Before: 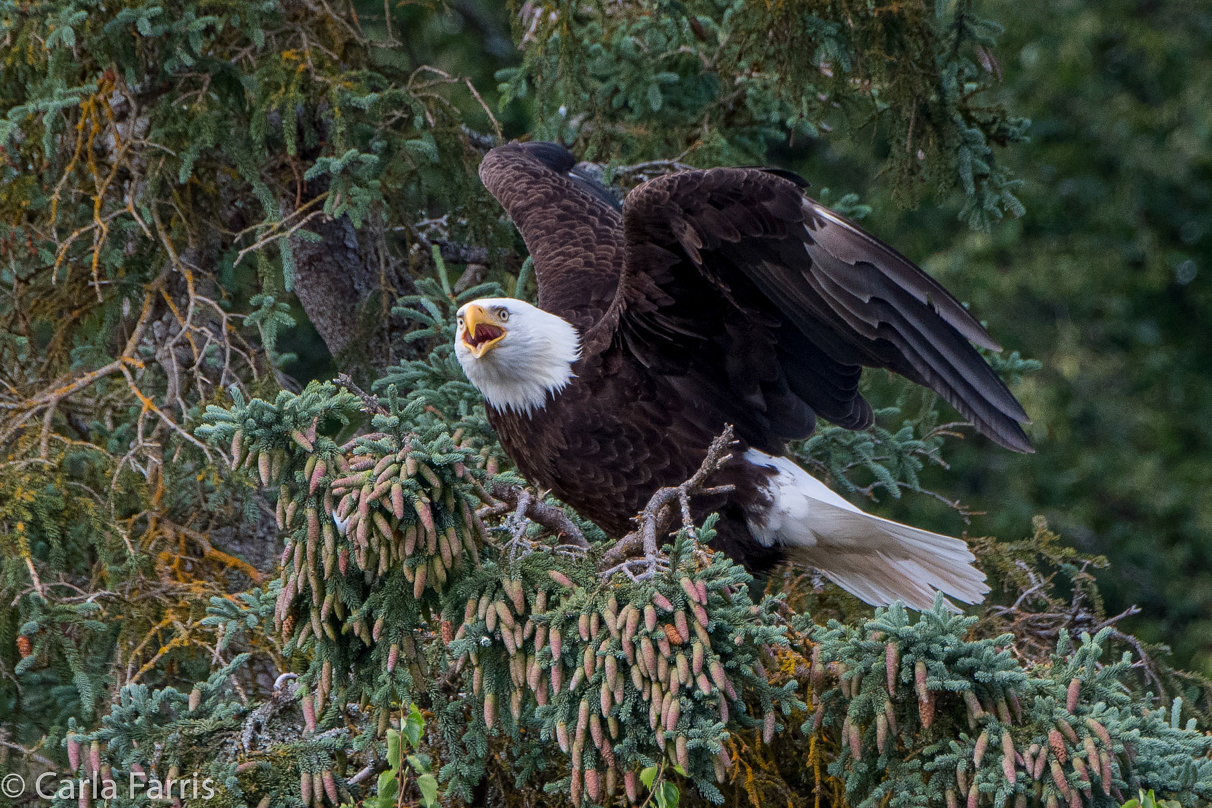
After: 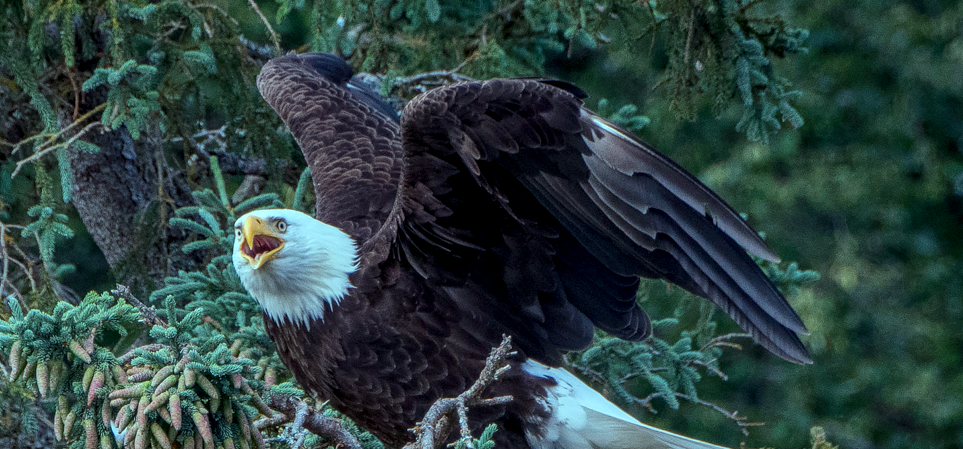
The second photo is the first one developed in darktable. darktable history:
local contrast: on, module defaults
crop: left 18.38%, top 11.092%, right 2.134%, bottom 33.217%
color balance rgb: shadows lift › chroma 7.23%, shadows lift › hue 246.48°, highlights gain › chroma 5.38%, highlights gain › hue 196.93°, white fulcrum 1 EV
exposure: exposure 0.078 EV, compensate highlight preservation false
